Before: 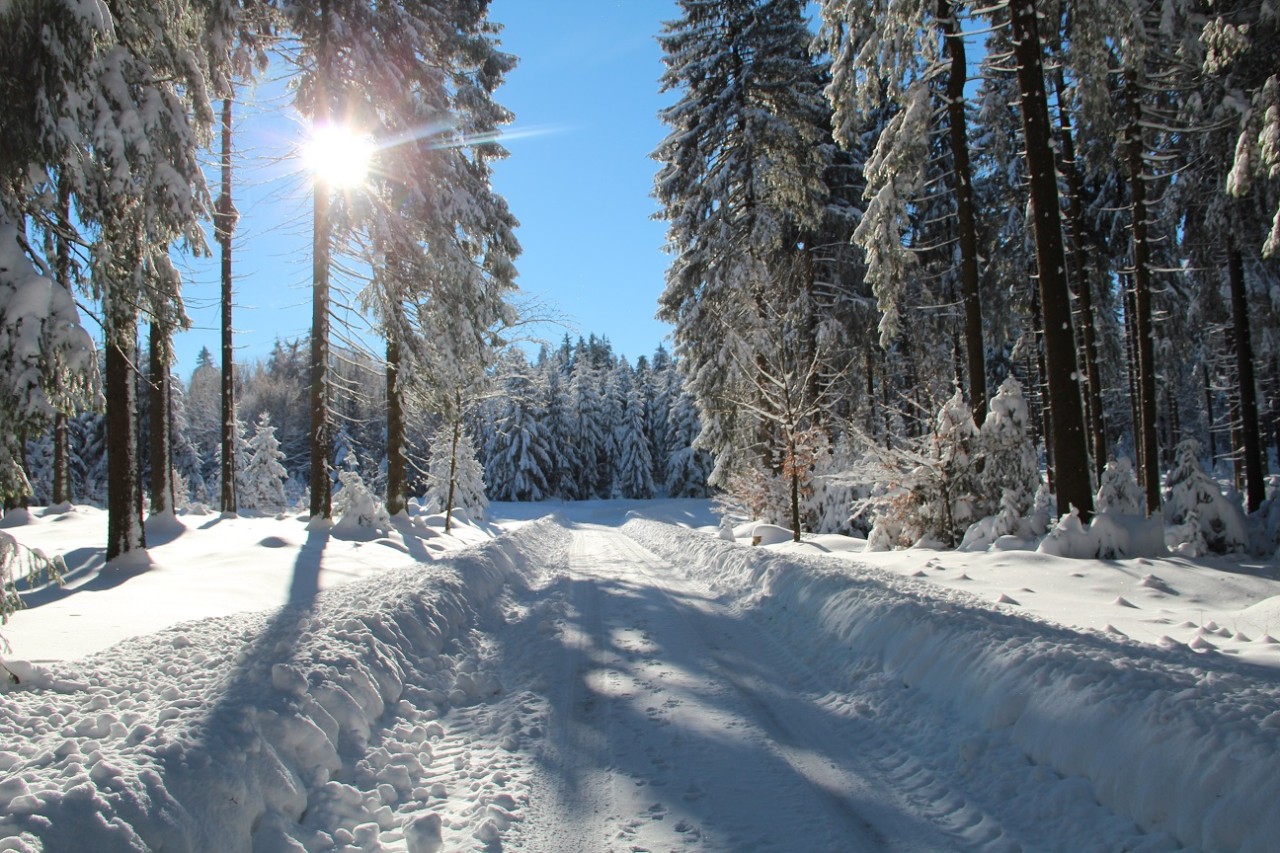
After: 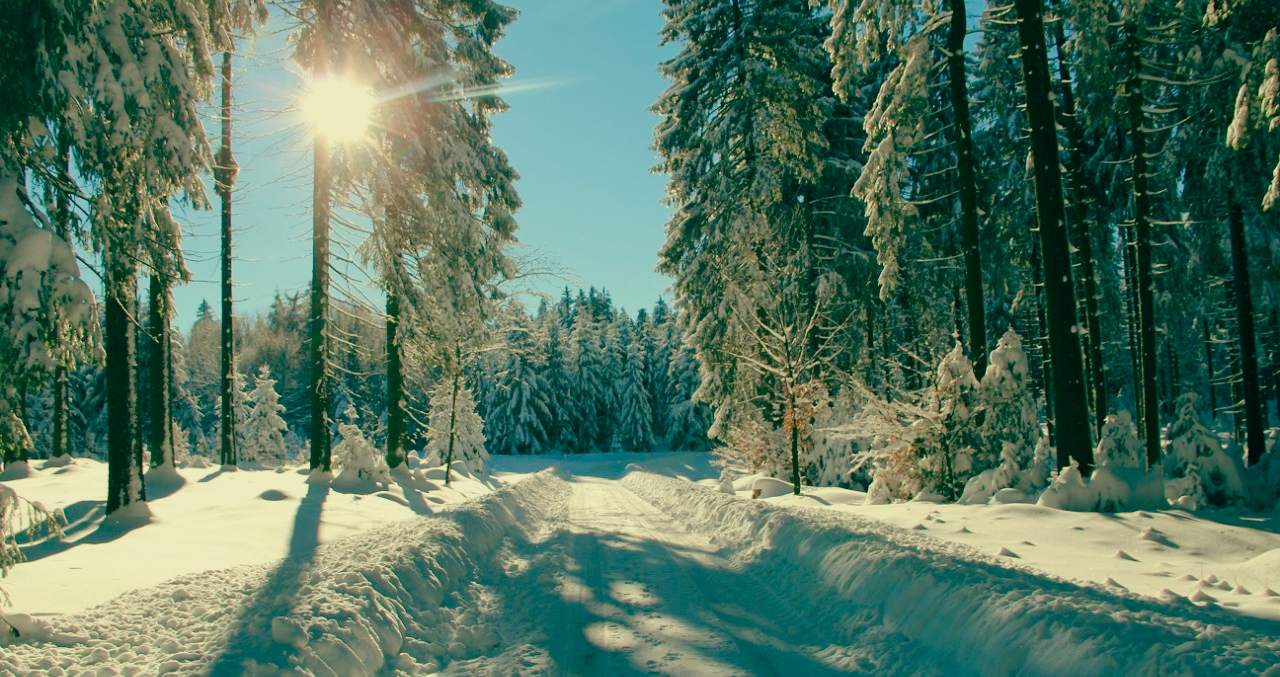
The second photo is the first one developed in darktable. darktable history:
color balance rgb: shadows lift › chroma 1%, shadows lift › hue 113°, highlights gain › chroma 0.2%, highlights gain › hue 333°, perceptual saturation grading › global saturation 20%, perceptual saturation grading › highlights -25%, perceptual saturation grading › shadows 25%, contrast -10%
crop and rotate: top 5.667%, bottom 14.937%
color balance: mode lift, gamma, gain (sRGB), lift [1, 0.69, 1, 1], gamma [1, 1.482, 1, 1], gain [1, 1, 1, 0.802]
